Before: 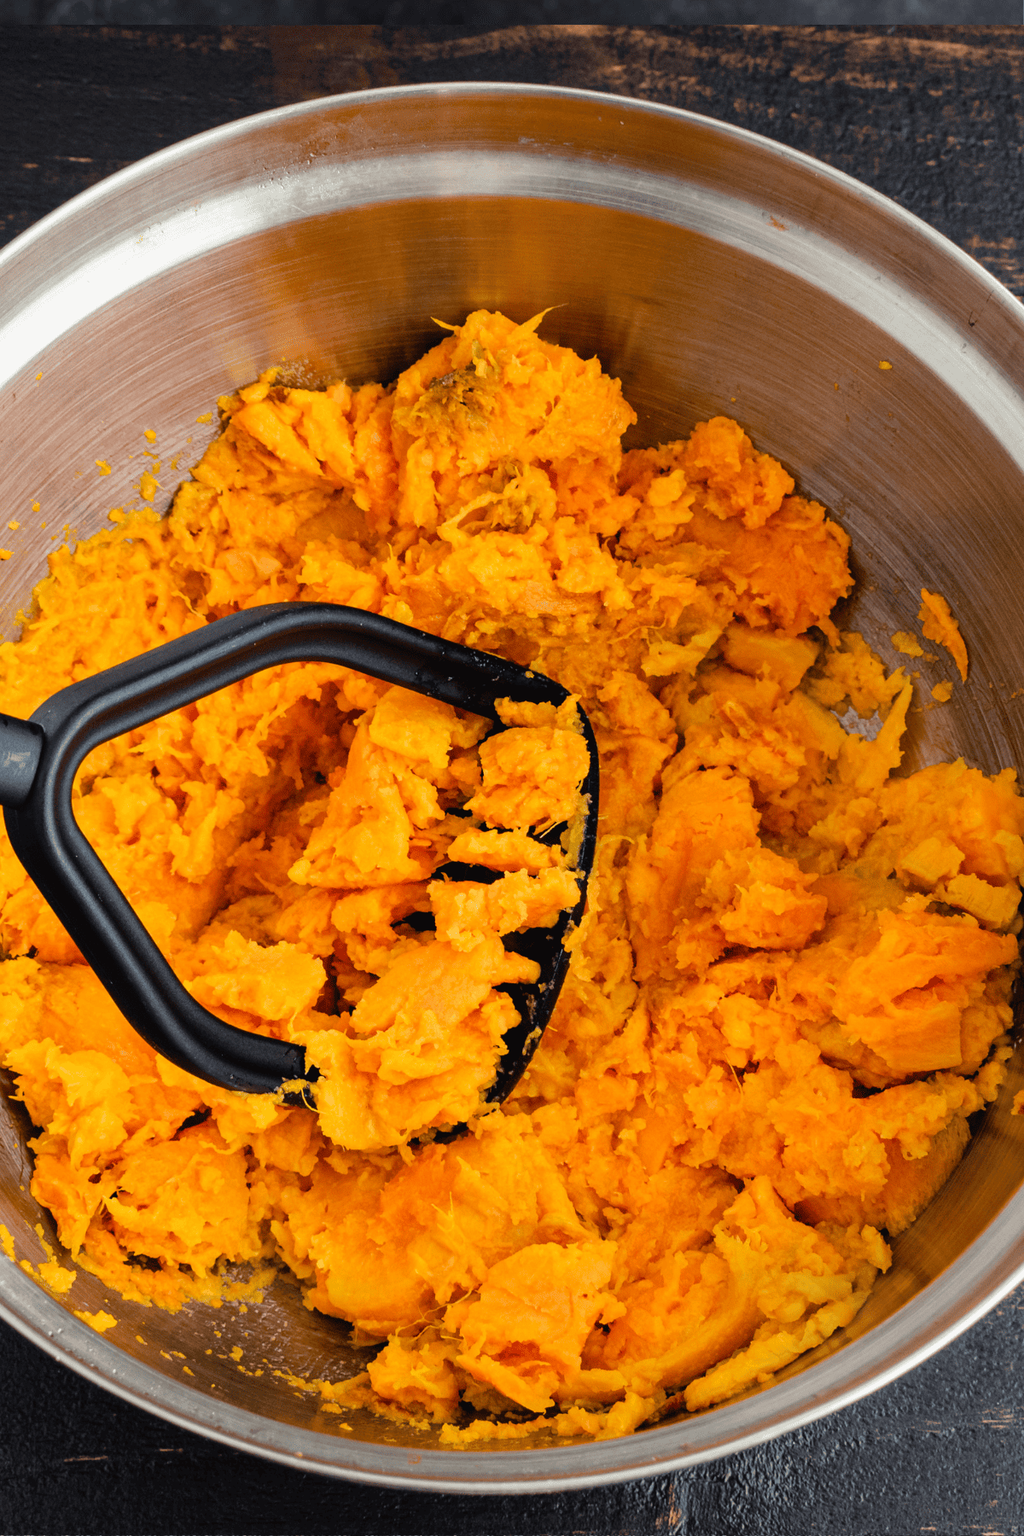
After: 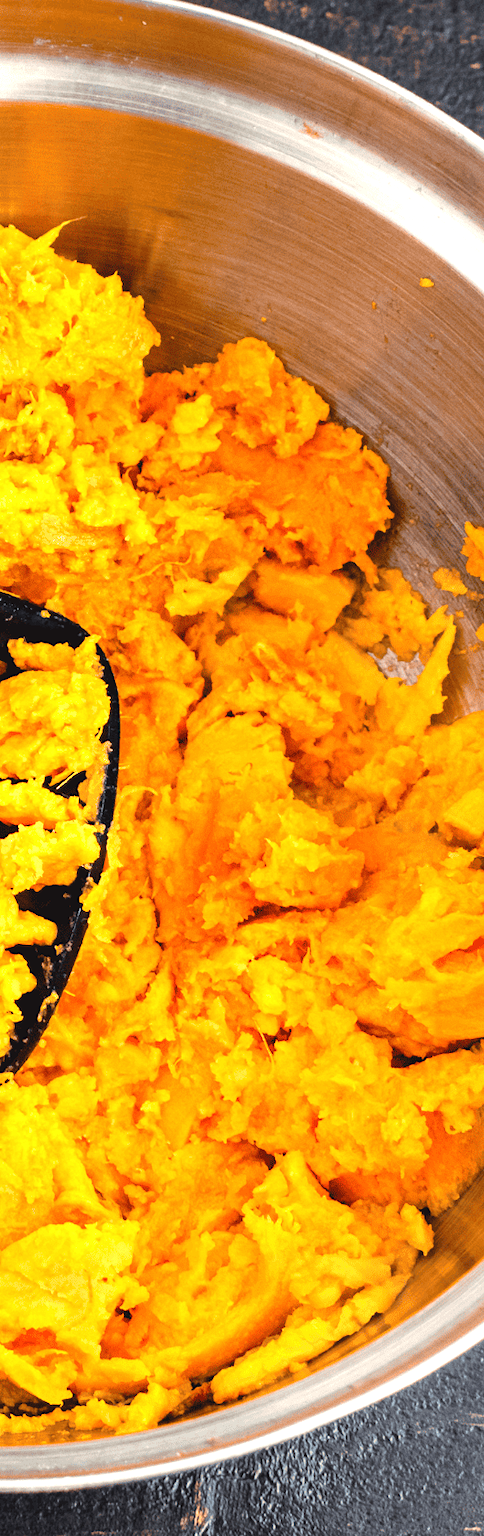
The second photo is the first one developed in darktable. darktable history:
exposure: black level correction 0, exposure 1.173 EV, compensate exposure bias true, compensate highlight preservation false
crop: left 47.628%, top 6.643%, right 7.874%
